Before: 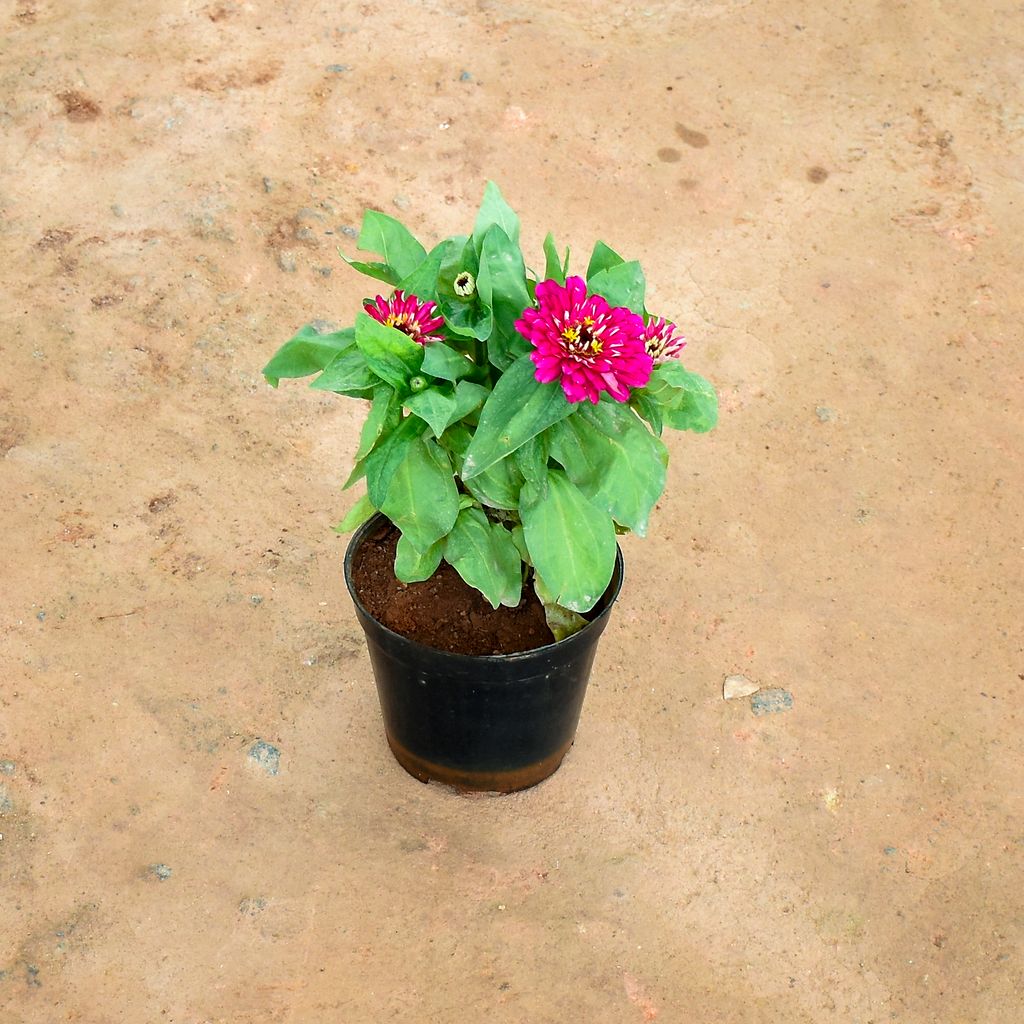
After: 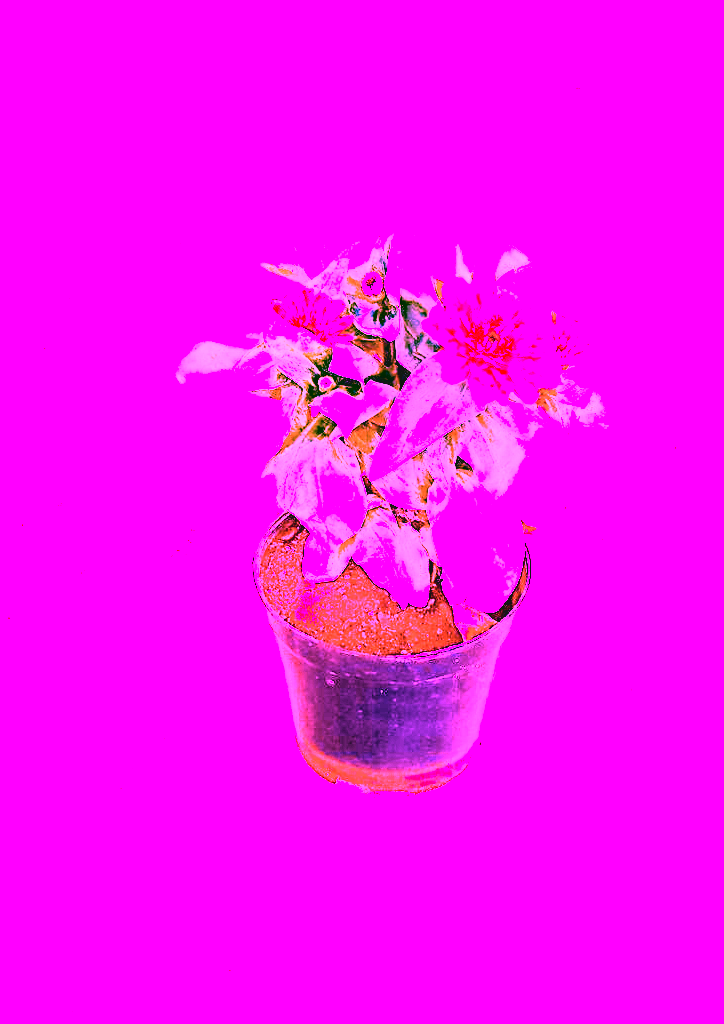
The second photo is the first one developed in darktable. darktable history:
sharpen: amount 0.2
exposure: black level correction 0, exposure -0.766 EV, compensate highlight preservation false
color balance rgb: on, module defaults
crop and rotate: left 9.061%, right 20.142%
color zones: curves: ch0 [(0.25, 0.5) (0.347, 0.092) (0.75, 0.5)]; ch1 [(0.25, 0.5) (0.33, 0.51) (0.75, 0.5)]
contrast equalizer: octaves 7, y [[0.6 ×6], [0.55 ×6], [0 ×6], [0 ×6], [0 ×6]], mix 0.15
contrast brightness saturation: contrast -0.1, brightness 0.05, saturation 0.08
white balance: red 8, blue 8
